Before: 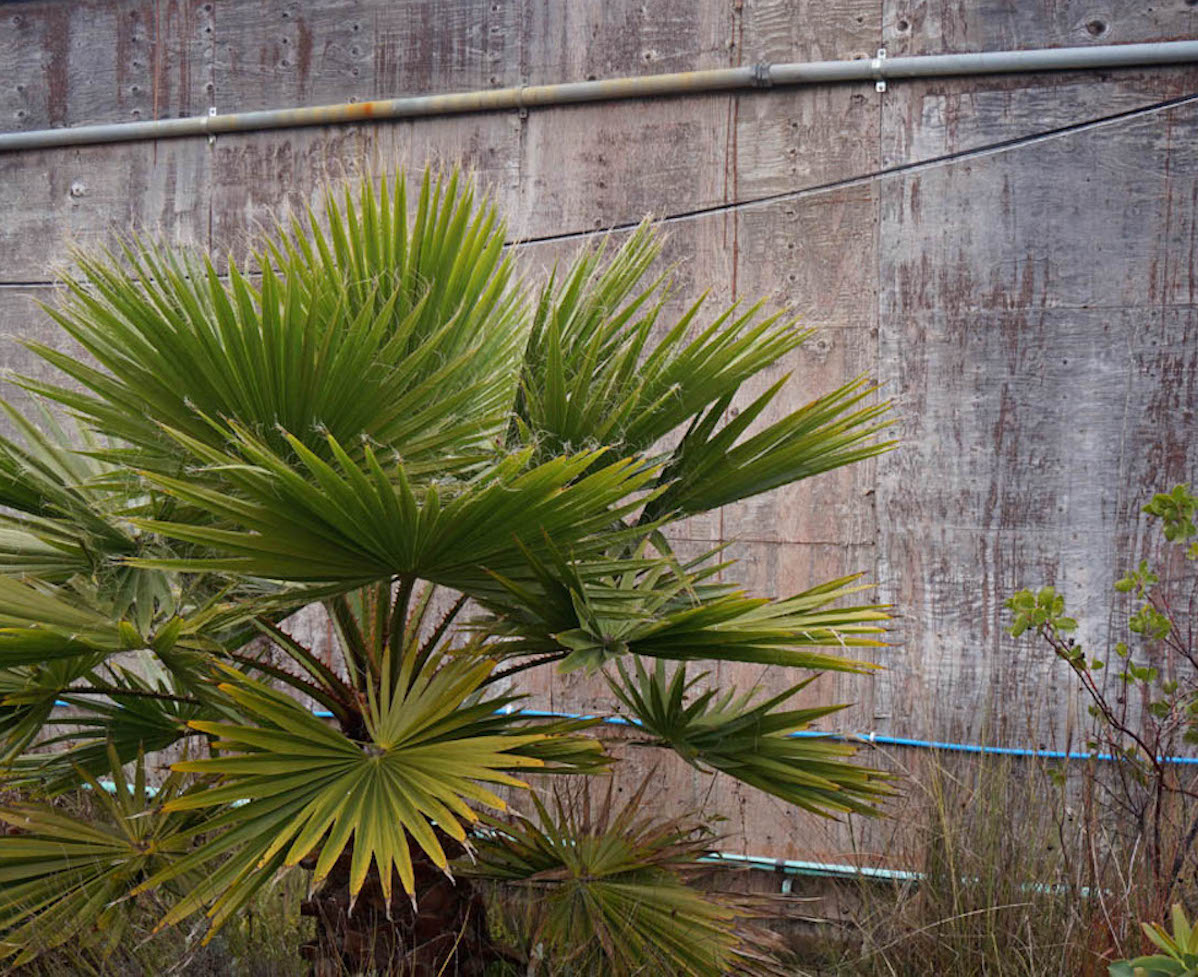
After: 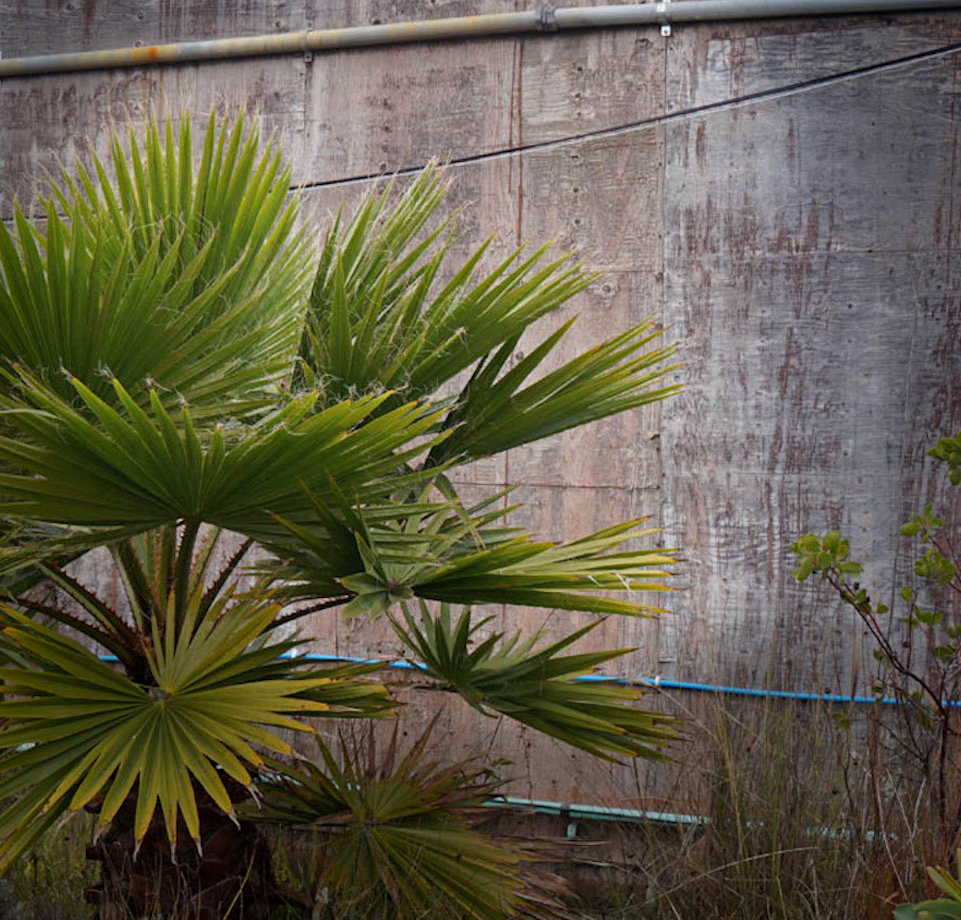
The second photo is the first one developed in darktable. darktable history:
vignetting: fall-off start 68.33%, fall-off radius 30%, saturation 0.042, center (-0.066, -0.311), width/height ratio 0.992, shape 0.85, dithering 8-bit output
crop and rotate: left 17.959%, top 5.771%, right 1.742%
